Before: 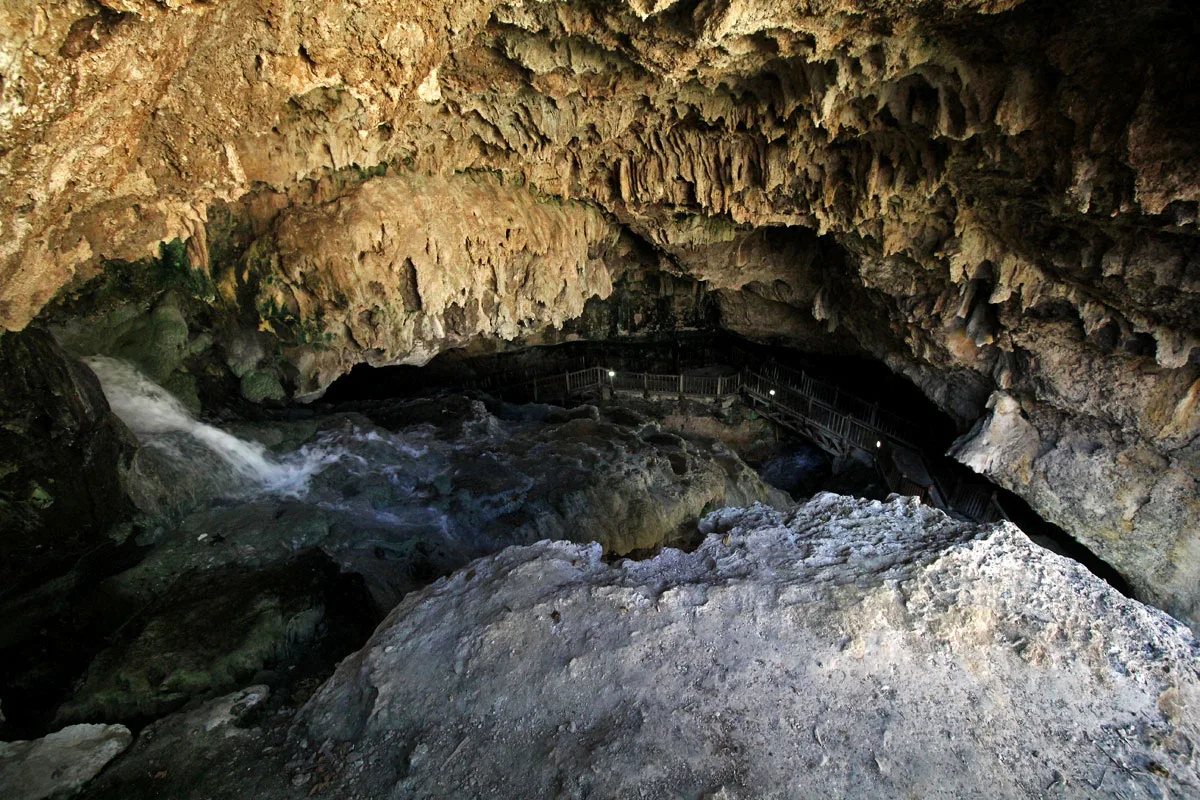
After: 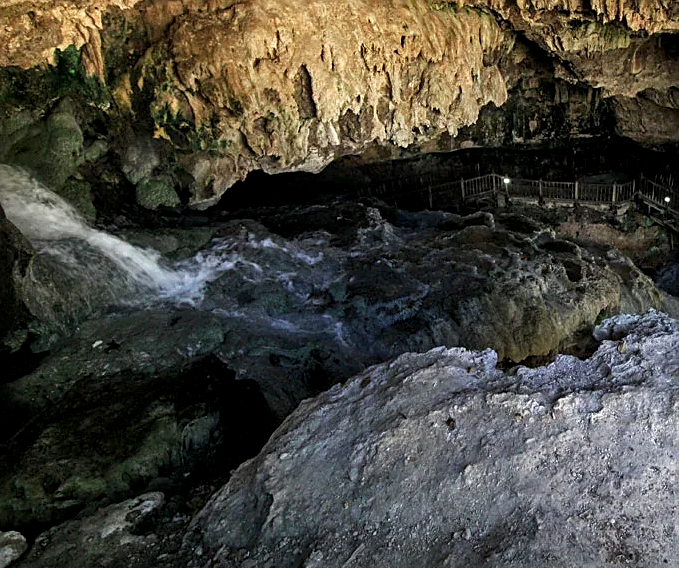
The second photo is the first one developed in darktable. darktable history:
sharpen: on, module defaults
crop: left 8.792%, top 24.156%, right 34.591%, bottom 4.786%
local contrast: on, module defaults
